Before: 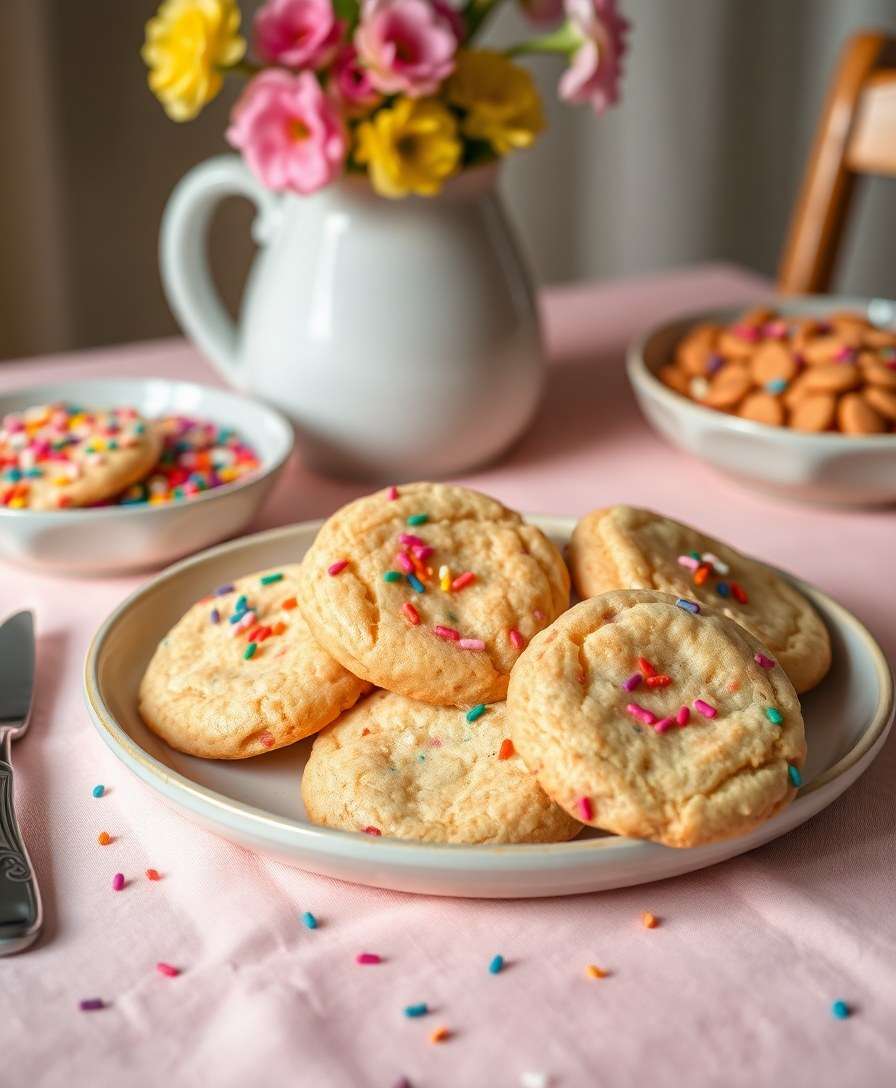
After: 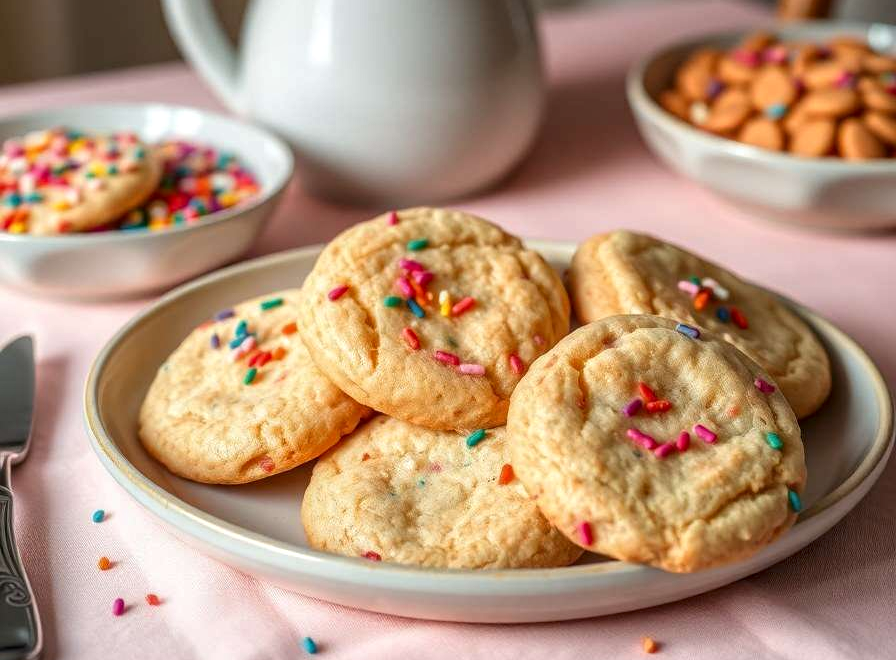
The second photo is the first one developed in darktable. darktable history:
crop and rotate: top 25.357%, bottom 13.942%
local contrast: on, module defaults
